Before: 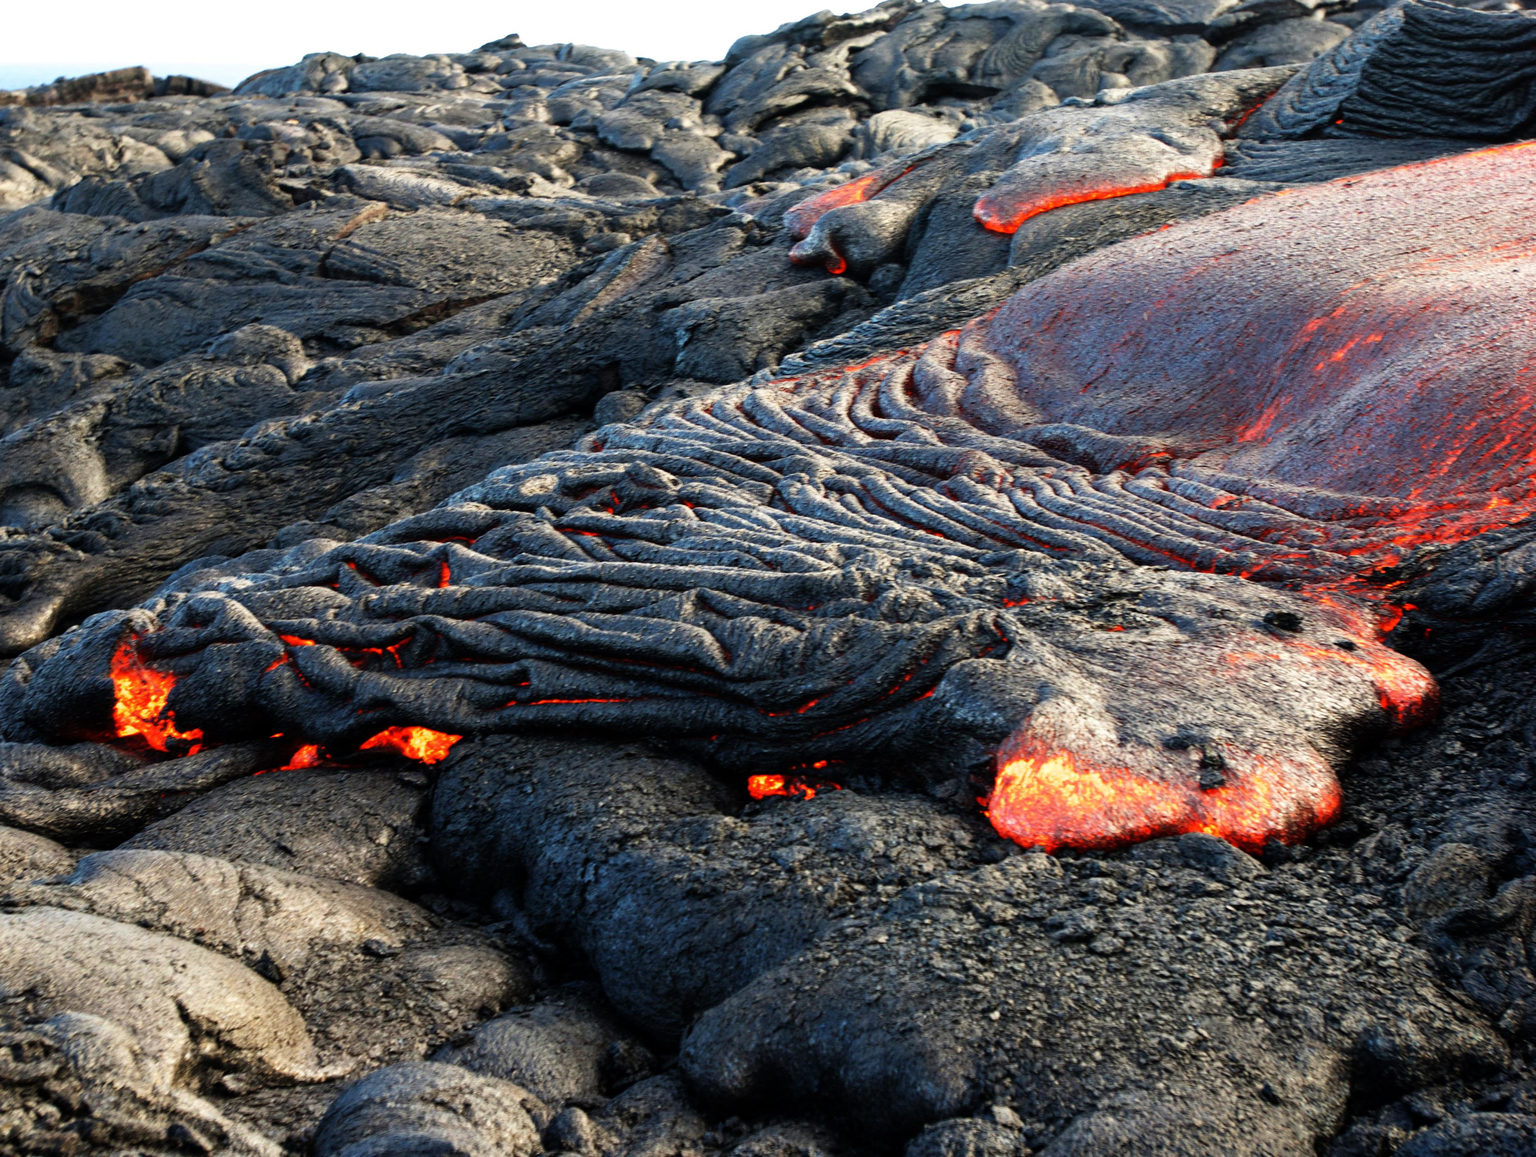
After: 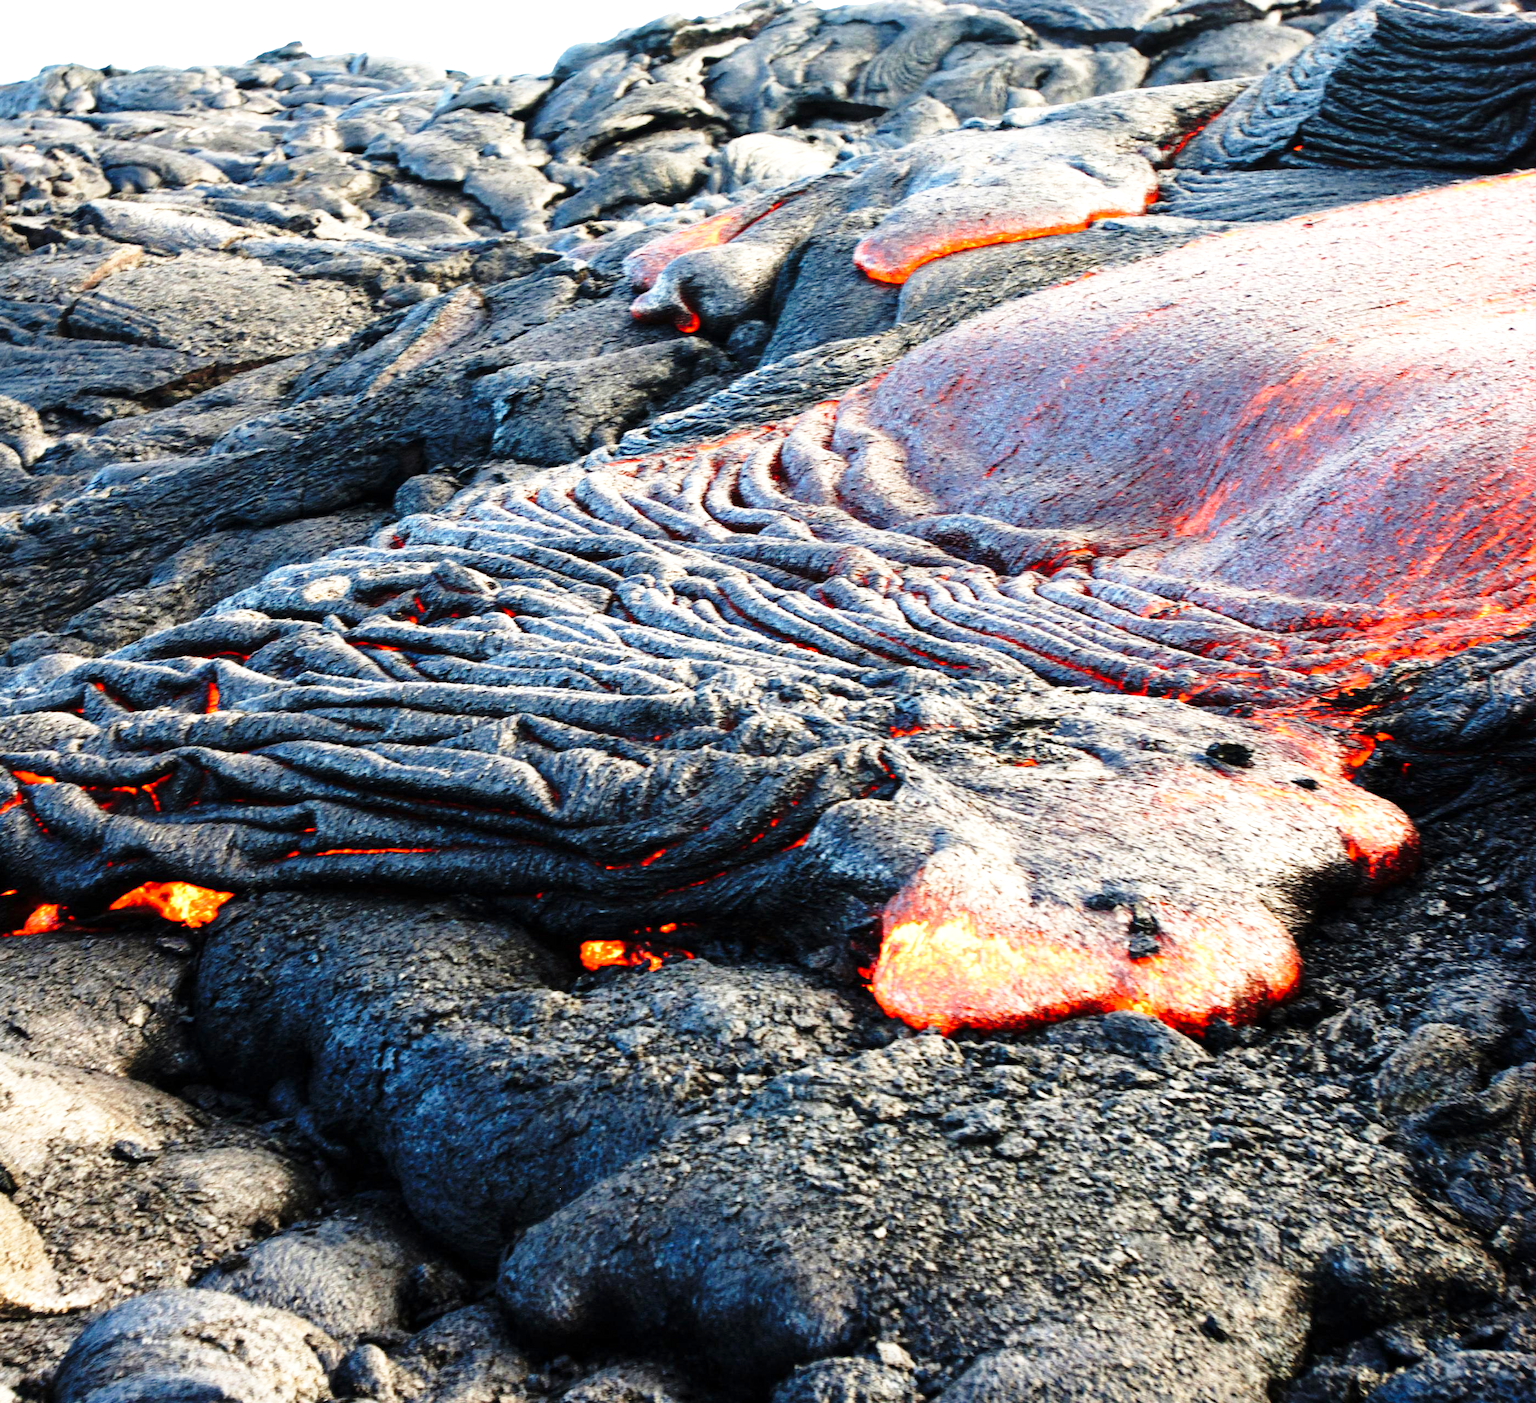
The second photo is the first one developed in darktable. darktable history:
crop: left 17.582%, bottom 0.031%
exposure: exposure 0.559 EV, compensate highlight preservation false
base curve: curves: ch0 [(0, 0) (0.028, 0.03) (0.121, 0.232) (0.46, 0.748) (0.859, 0.968) (1, 1)], preserve colors none
